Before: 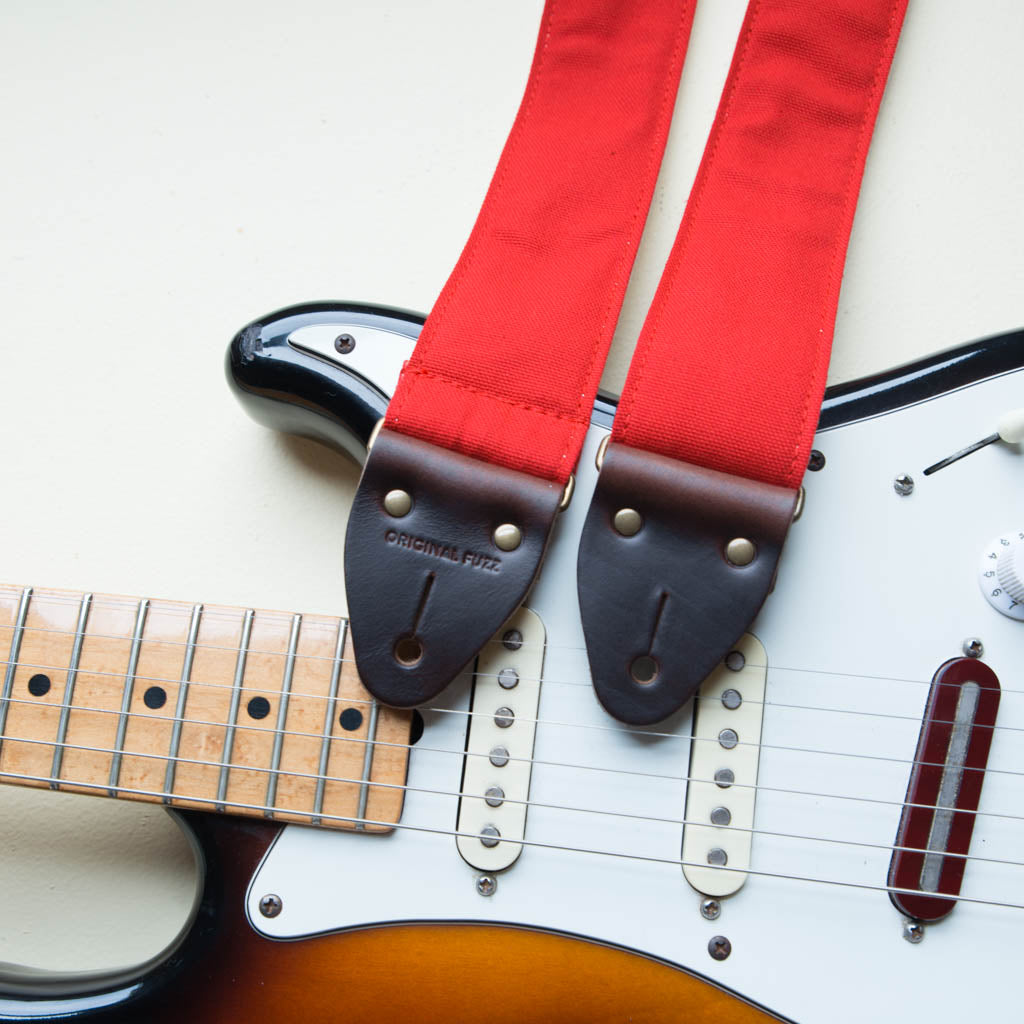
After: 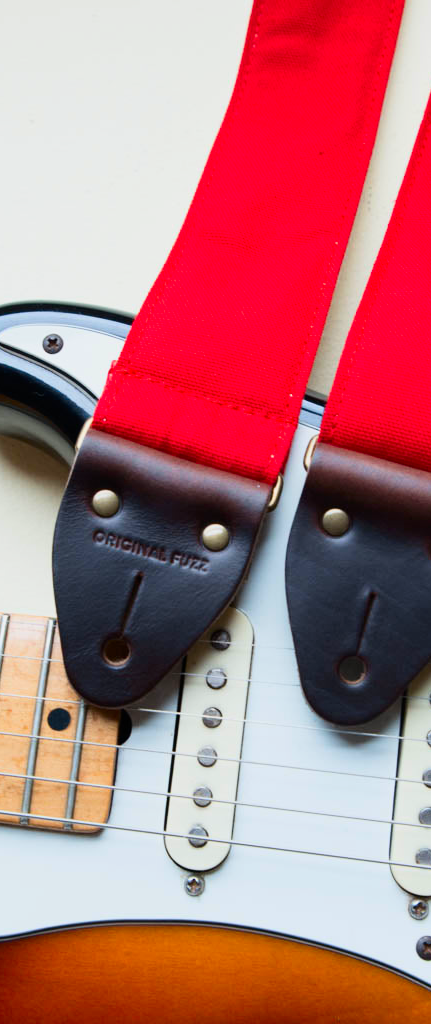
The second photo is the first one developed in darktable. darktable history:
filmic rgb: black relative exposure -11.35 EV, white relative exposure 3.22 EV, hardness 6.76, color science v6 (2022)
contrast brightness saturation: contrast 0.16, saturation 0.32
crop: left 28.583%, right 29.231%
